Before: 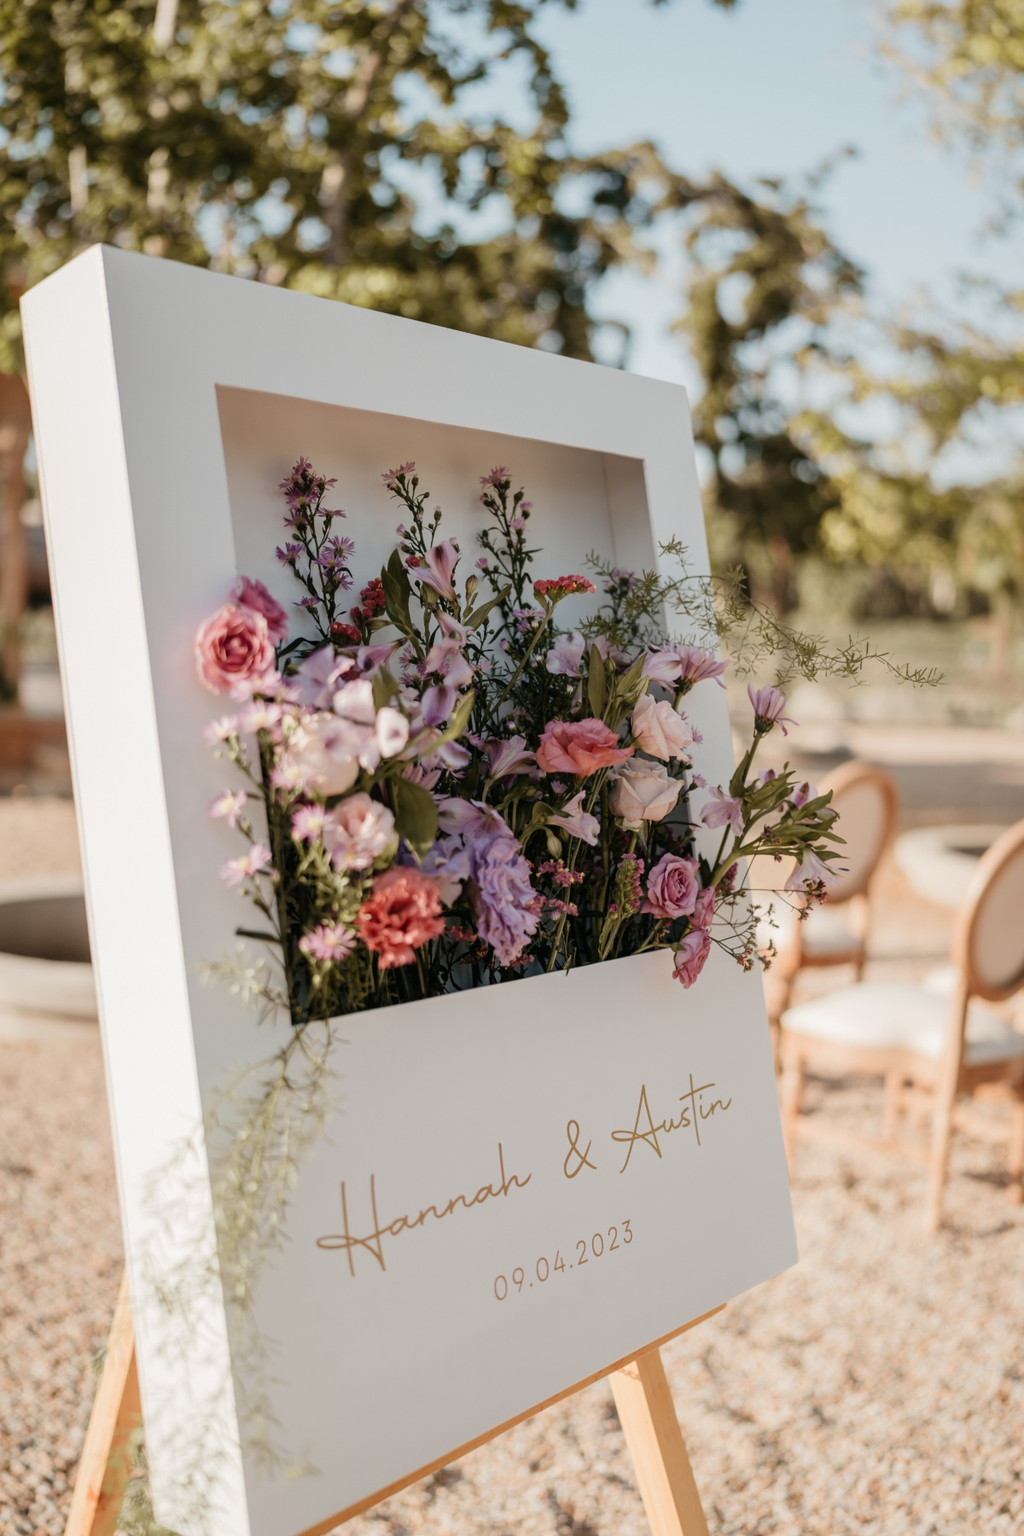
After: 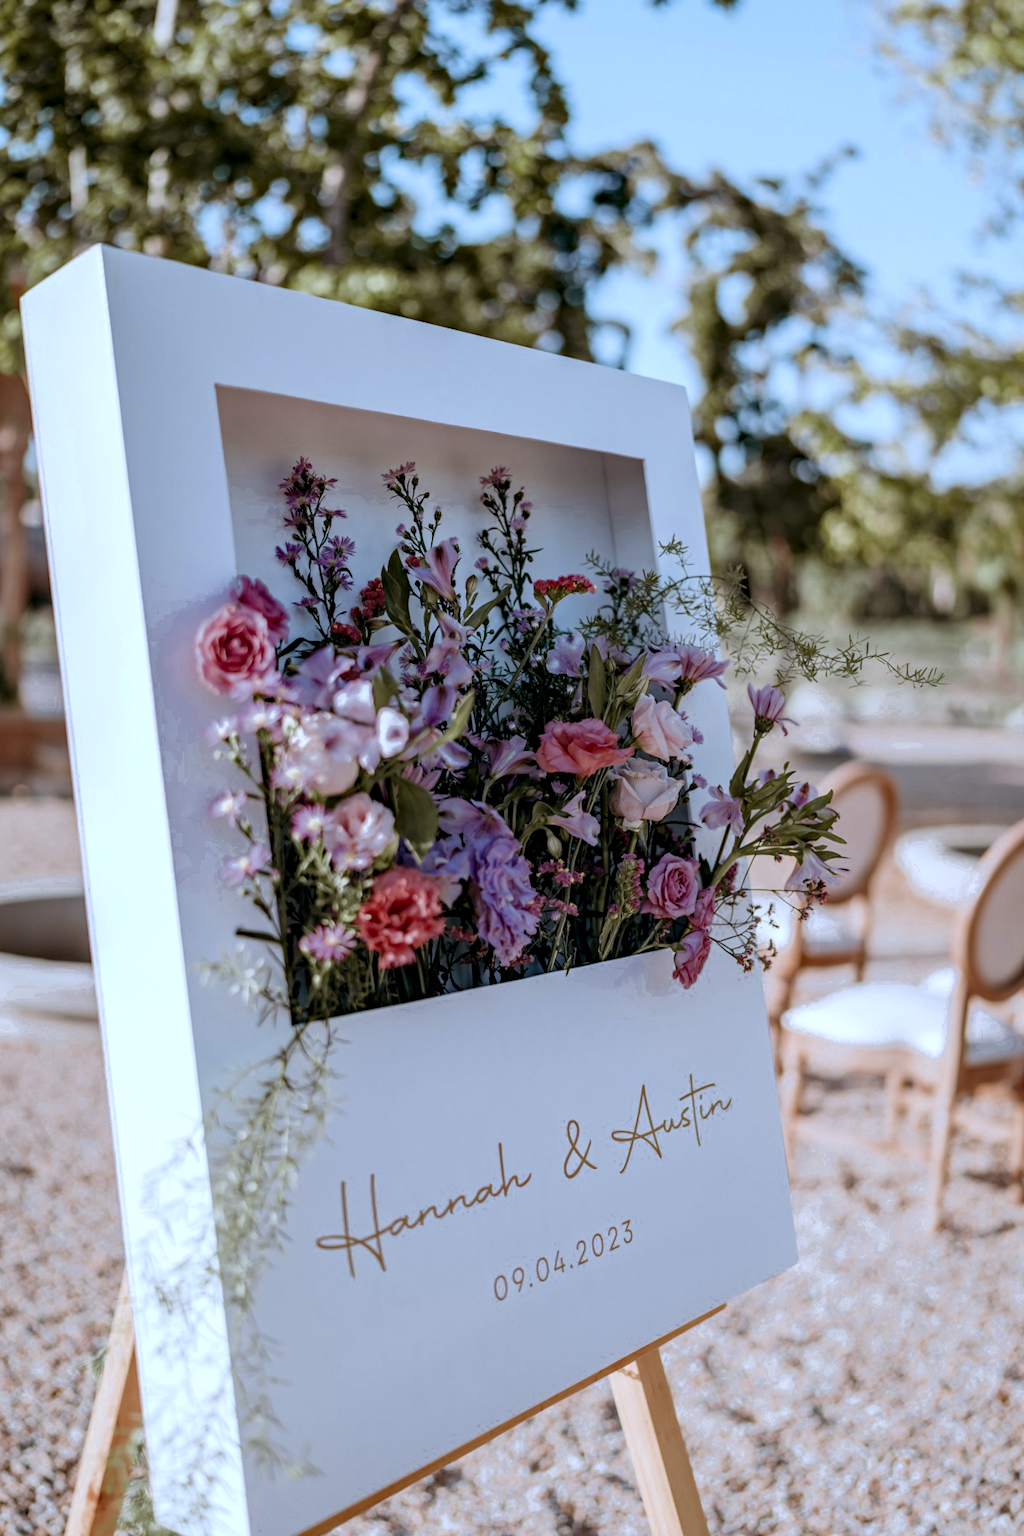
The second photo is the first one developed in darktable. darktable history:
local contrast: detail 130%
haze removal: compatibility mode true, adaptive false
color calibration: illuminant custom, x 0.39, y 0.392, temperature 3856.94 K
color zones: curves: ch0 [(0.27, 0.396) (0.563, 0.504) (0.75, 0.5) (0.787, 0.307)]
